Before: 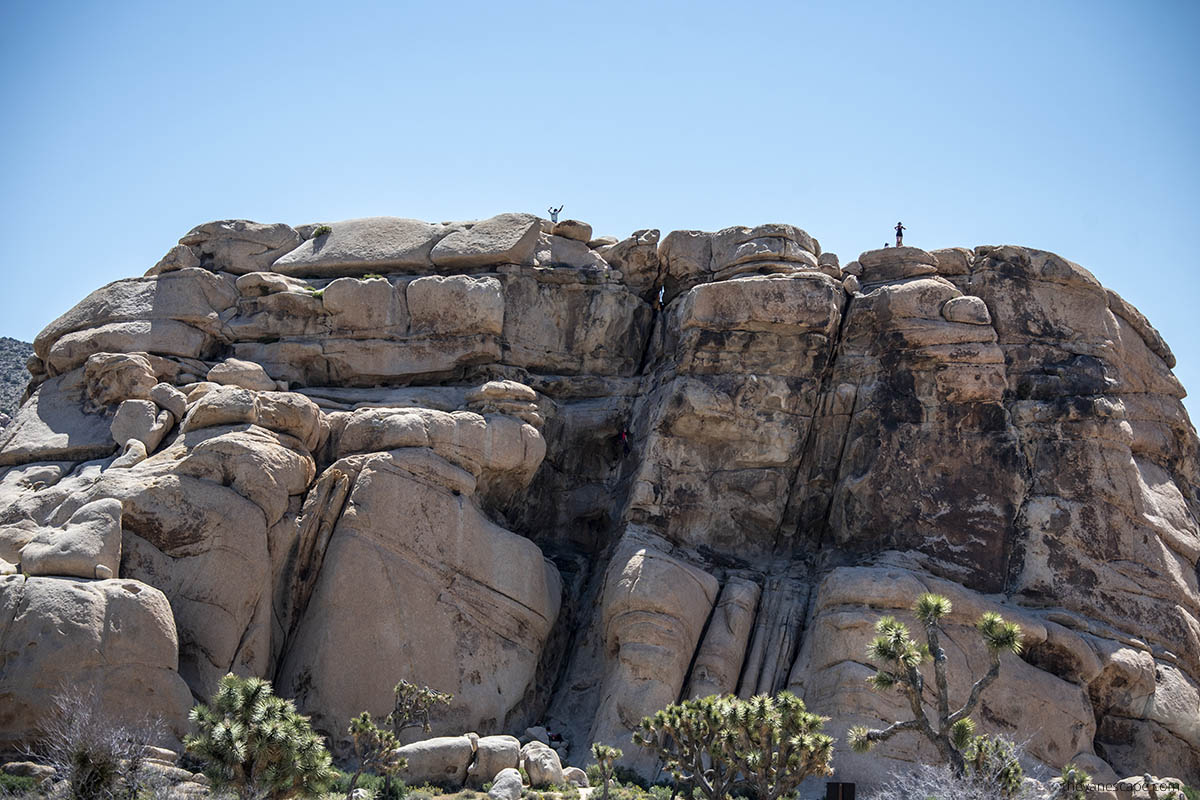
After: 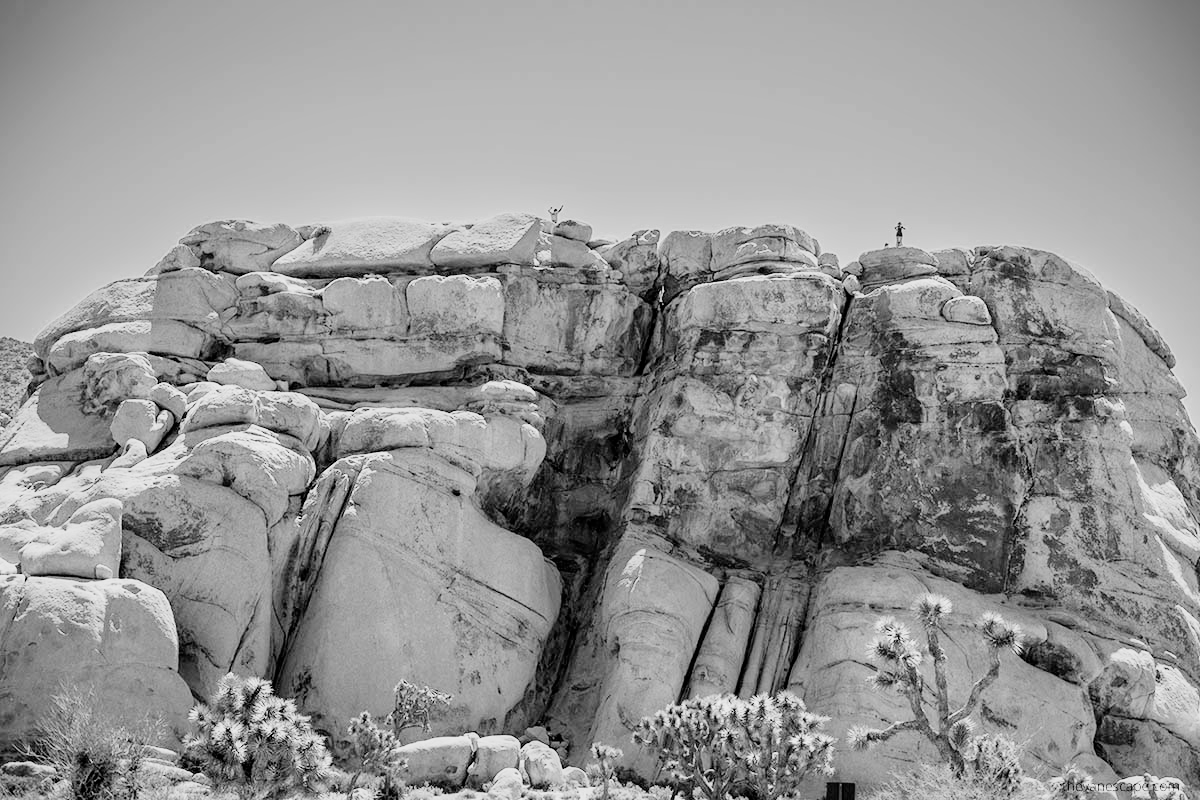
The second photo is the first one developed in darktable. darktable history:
exposure: black level correction 0, exposure 1 EV, compensate exposure bias true, compensate highlight preservation false
monochrome: a 26.22, b 42.67, size 0.8
filmic rgb: black relative exposure -7.15 EV, white relative exposure 5.36 EV, hardness 3.02, color science v6 (2022)
